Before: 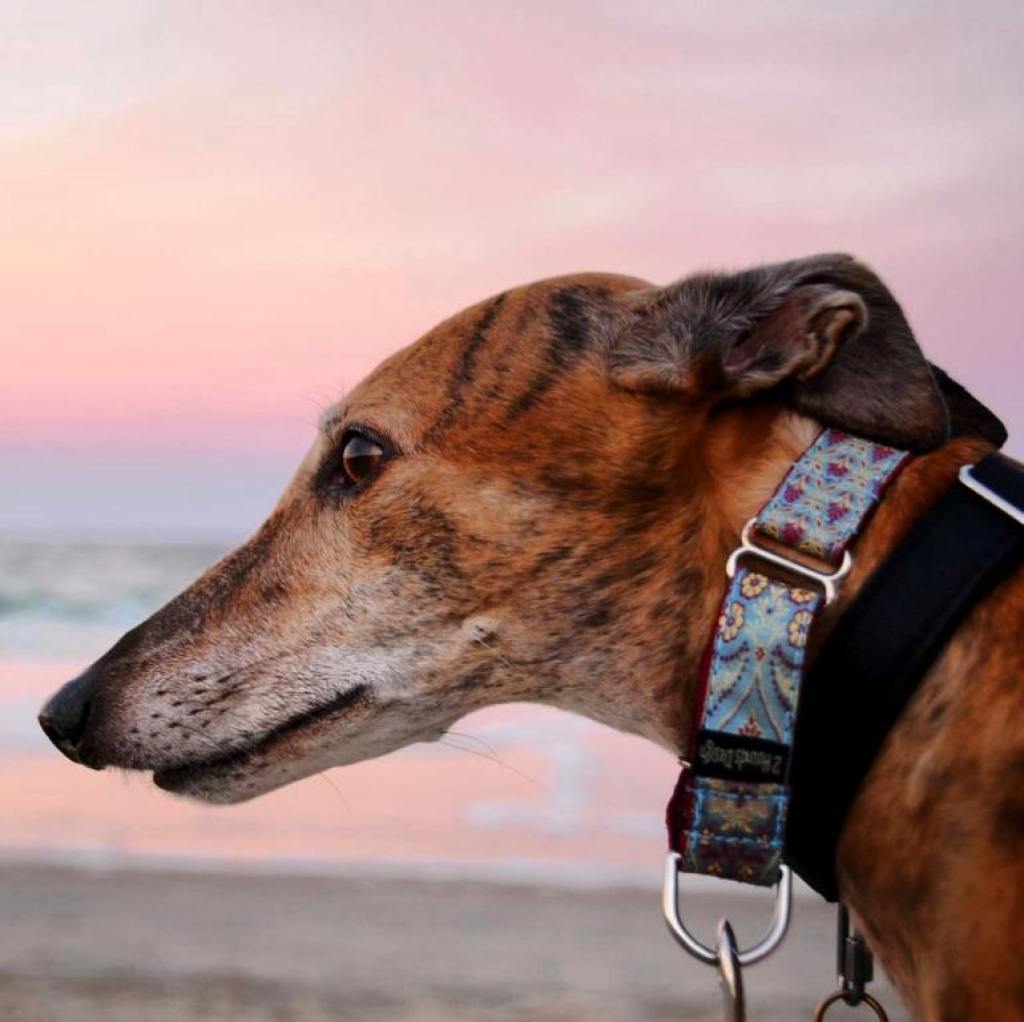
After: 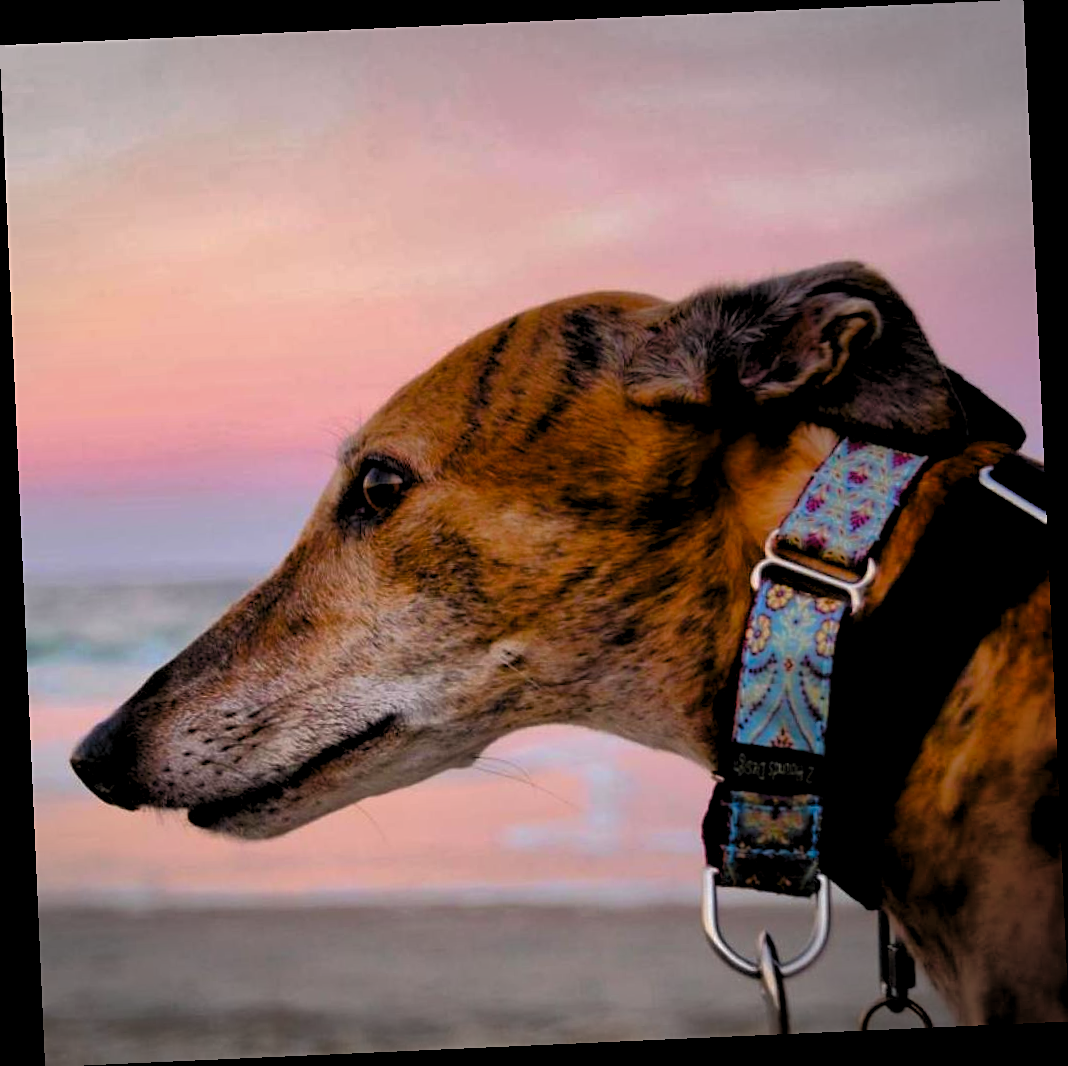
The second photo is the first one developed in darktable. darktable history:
rotate and perspective: rotation -2.56°, automatic cropping off
shadows and highlights: on, module defaults
color balance rgb: perceptual saturation grading › global saturation 20%, perceptual saturation grading › highlights -25%, perceptual saturation grading › shadows 25%, global vibrance 50%
sharpen: amount 0.2
levels: levels [0.116, 0.574, 1]
vignetting: fall-off start 100%, brightness -0.282, width/height ratio 1.31
